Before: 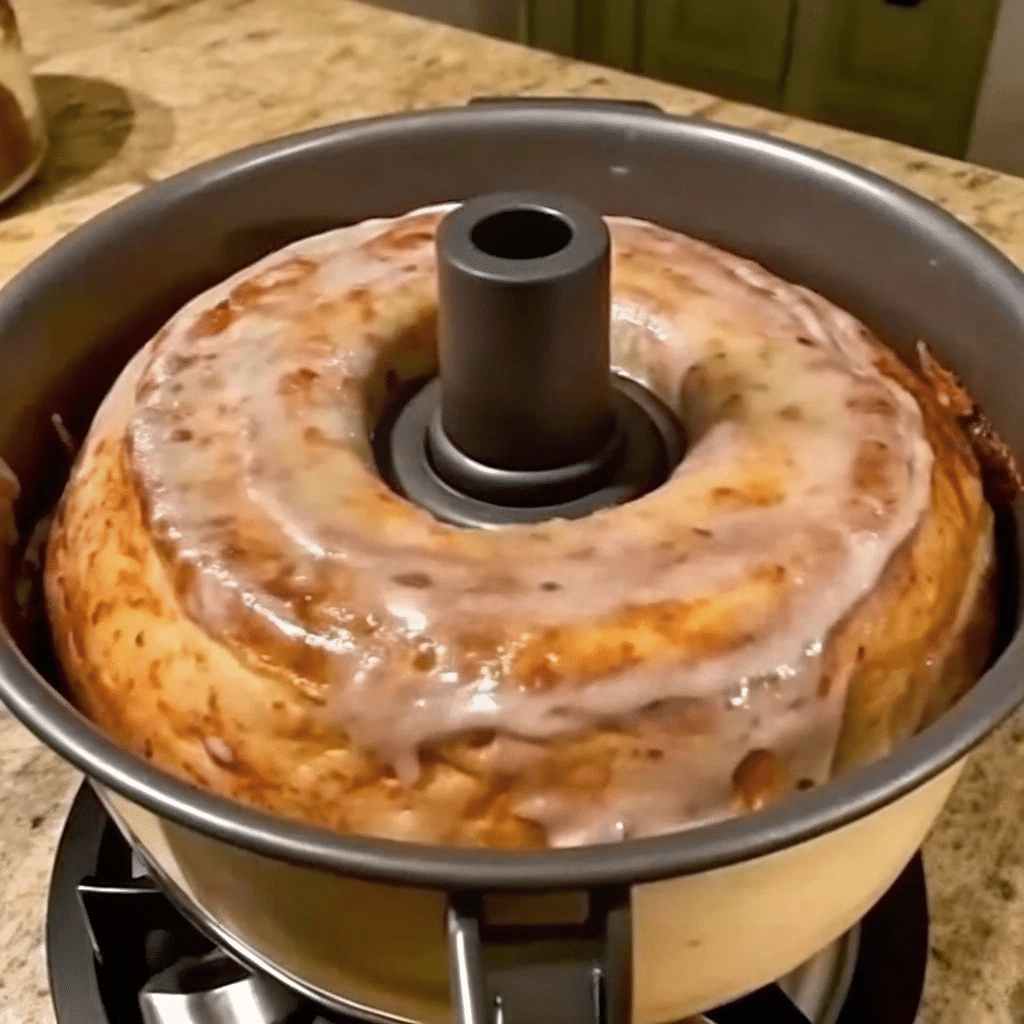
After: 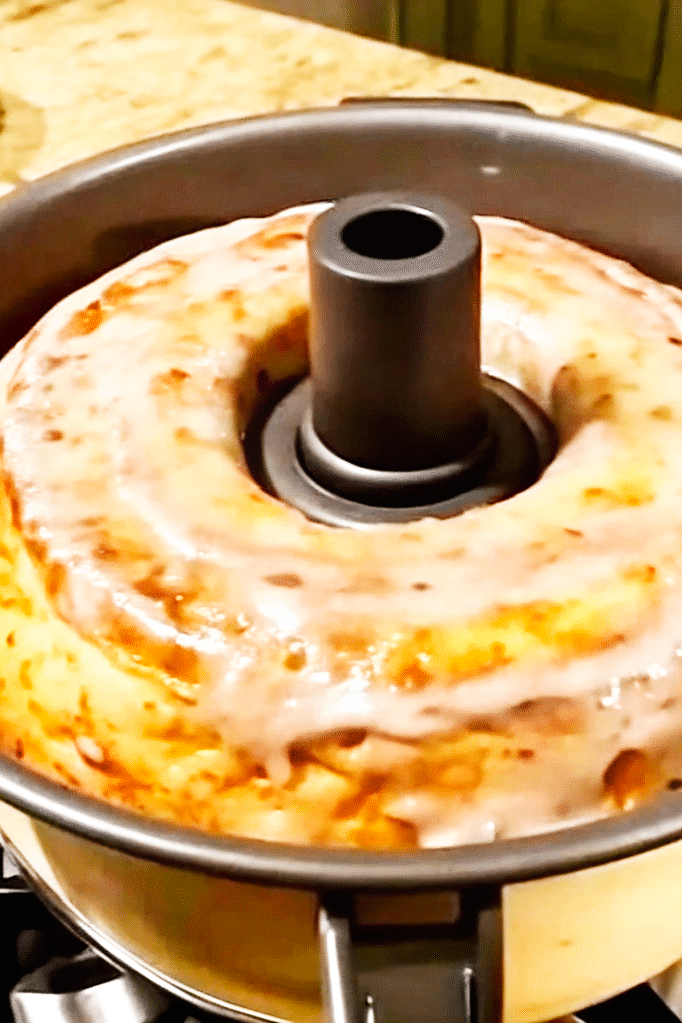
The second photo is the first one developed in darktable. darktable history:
crop and rotate: left 12.648%, right 20.685%
base curve: curves: ch0 [(0, 0) (0.007, 0.004) (0.027, 0.03) (0.046, 0.07) (0.207, 0.54) (0.442, 0.872) (0.673, 0.972) (1, 1)], preserve colors none
